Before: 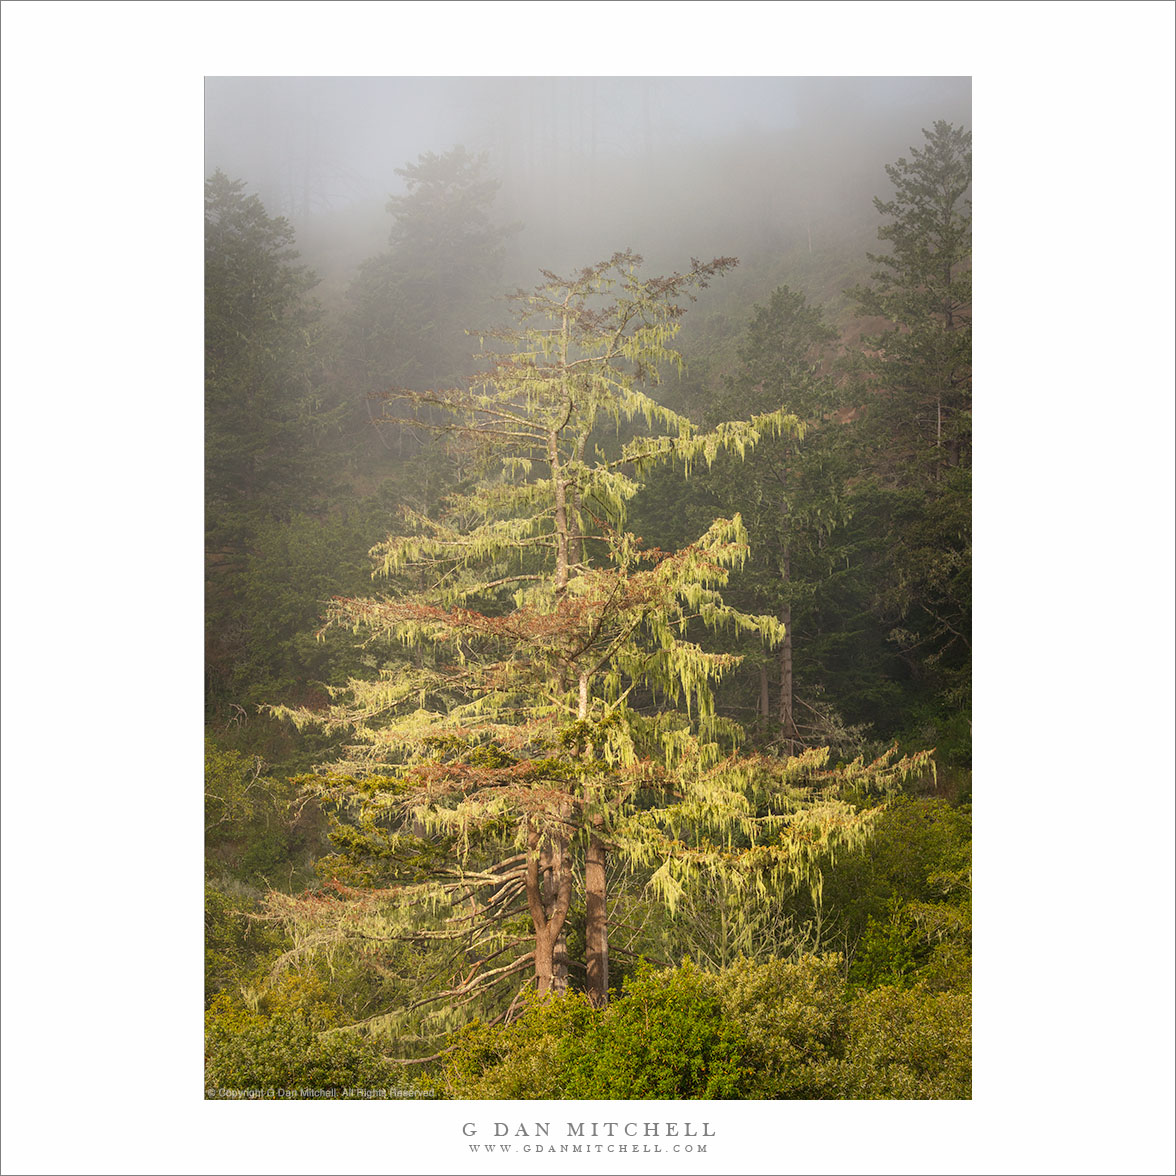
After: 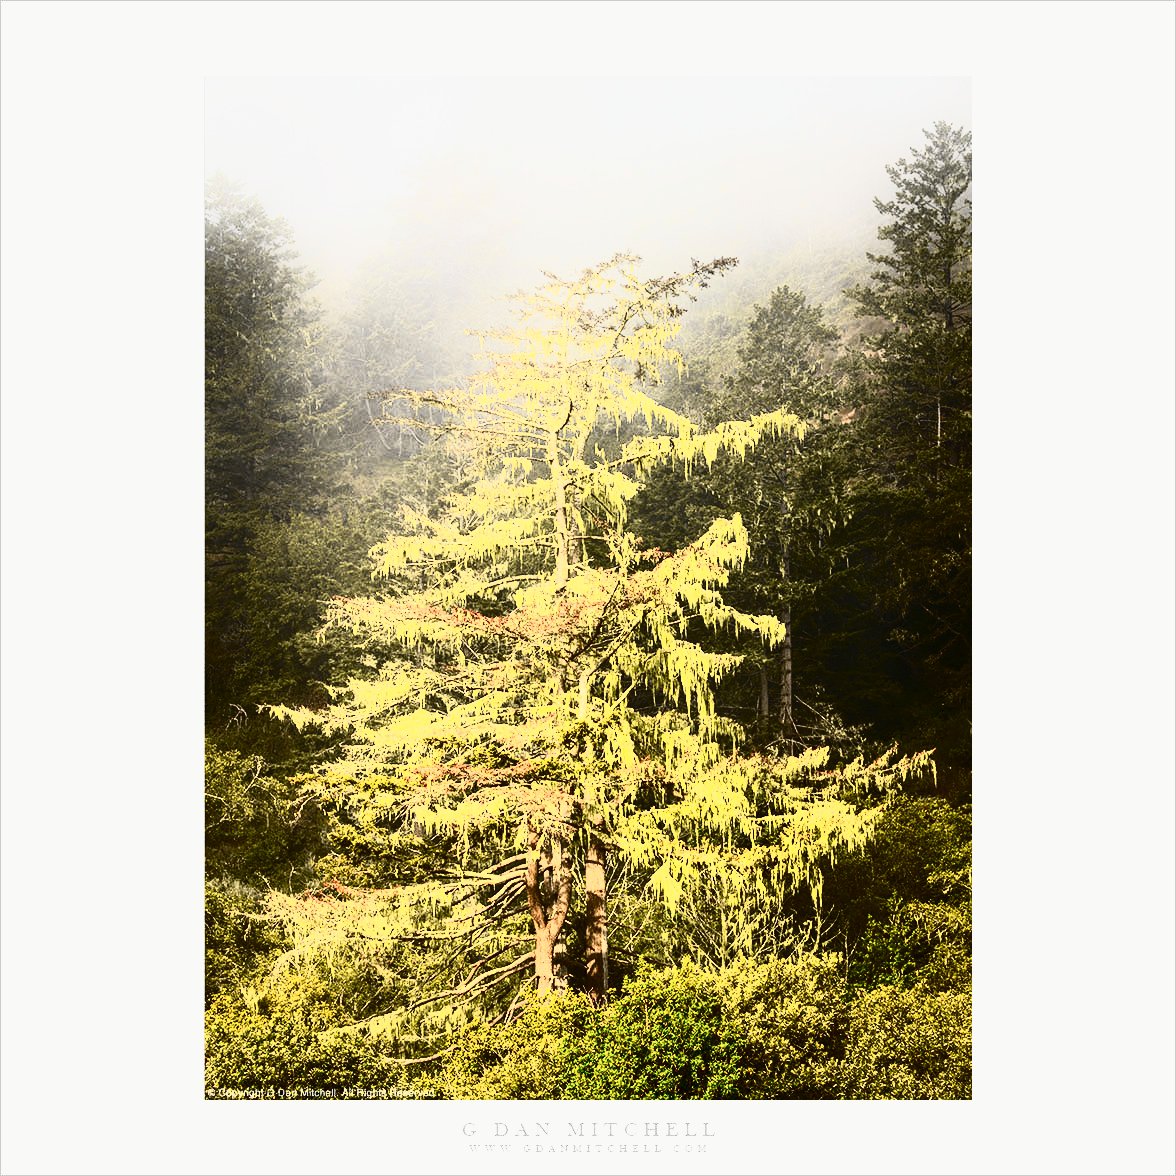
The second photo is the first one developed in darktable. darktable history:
contrast brightness saturation: contrast 0.93, brightness 0.2
tone curve: curves: ch0 [(0, 0.008) (0.107, 0.091) (0.278, 0.351) (0.457, 0.562) (0.628, 0.738) (0.839, 0.909) (0.998, 0.978)]; ch1 [(0, 0) (0.437, 0.408) (0.474, 0.479) (0.502, 0.5) (0.527, 0.519) (0.561, 0.575) (0.608, 0.665) (0.669, 0.748) (0.859, 0.899) (1, 1)]; ch2 [(0, 0) (0.33, 0.301) (0.421, 0.443) (0.473, 0.498) (0.502, 0.504) (0.522, 0.527) (0.549, 0.583) (0.644, 0.703) (1, 1)], color space Lab, independent channels, preserve colors none
